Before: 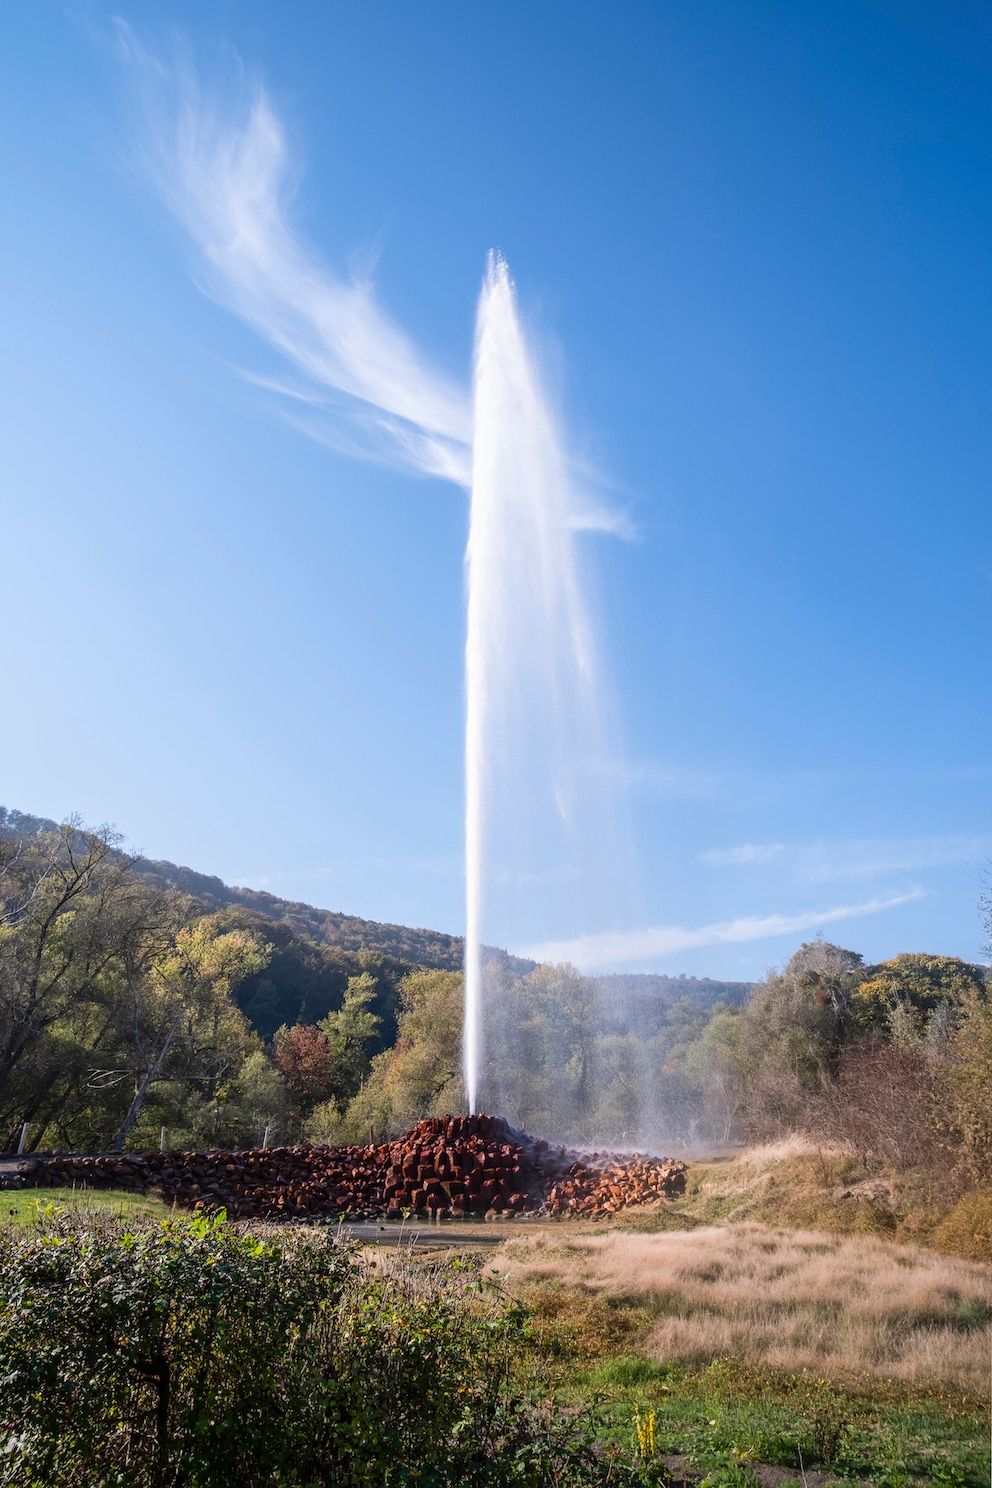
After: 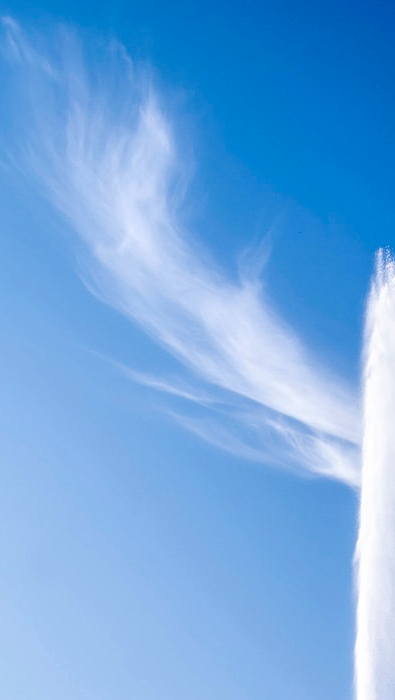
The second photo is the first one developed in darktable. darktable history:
exposure: black level correction 0.098, exposure -0.085 EV, compensate exposure bias true, compensate highlight preservation false
crop and rotate: left 11.228%, top 0.066%, right 48.914%, bottom 52.874%
local contrast: detail 130%
